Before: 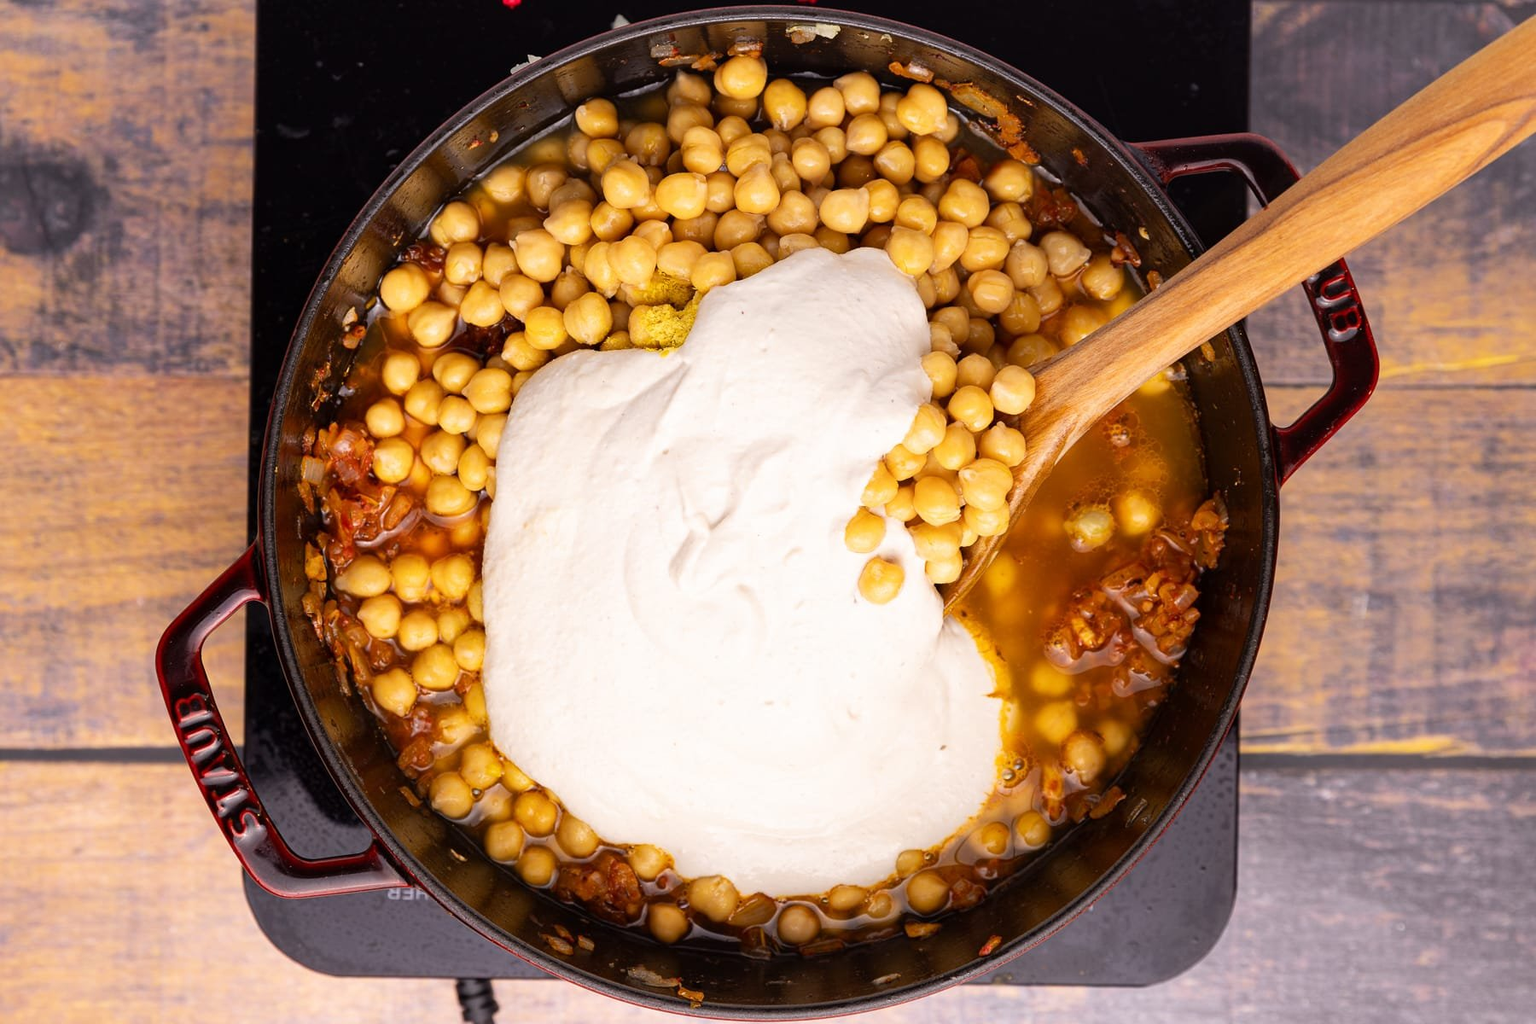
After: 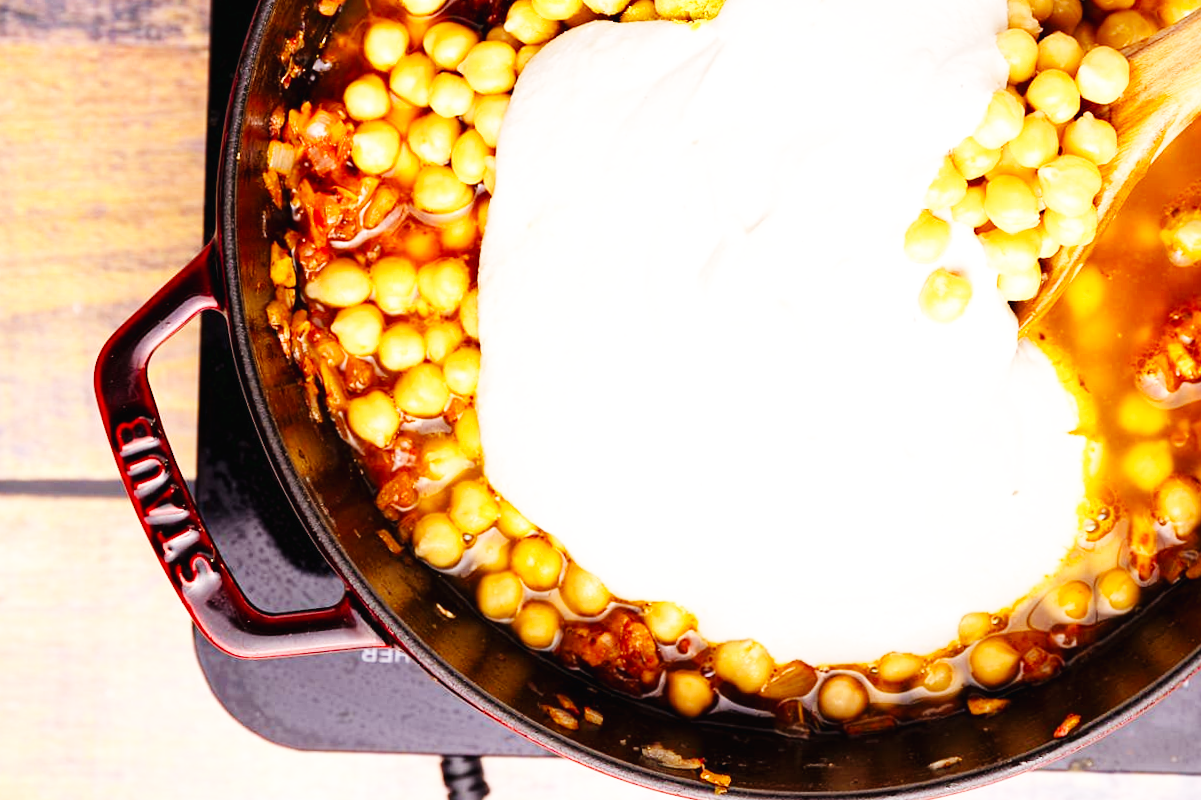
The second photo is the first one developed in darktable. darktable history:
crop and rotate: angle -0.82°, left 3.85%, top 31.828%, right 27.992%
base curve: curves: ch0 [(0, 0.003) (0.001, 0.002) (0.006, 0.004) (0.02, 0.022) (0.048, 0.086) (0.094, 0.234) (0.162, 0.431) (0.258, 0.629) (0.385, 0.8) (0.548, 0.918) (0.751, 0.988) (1, 1)], preserve colors none
